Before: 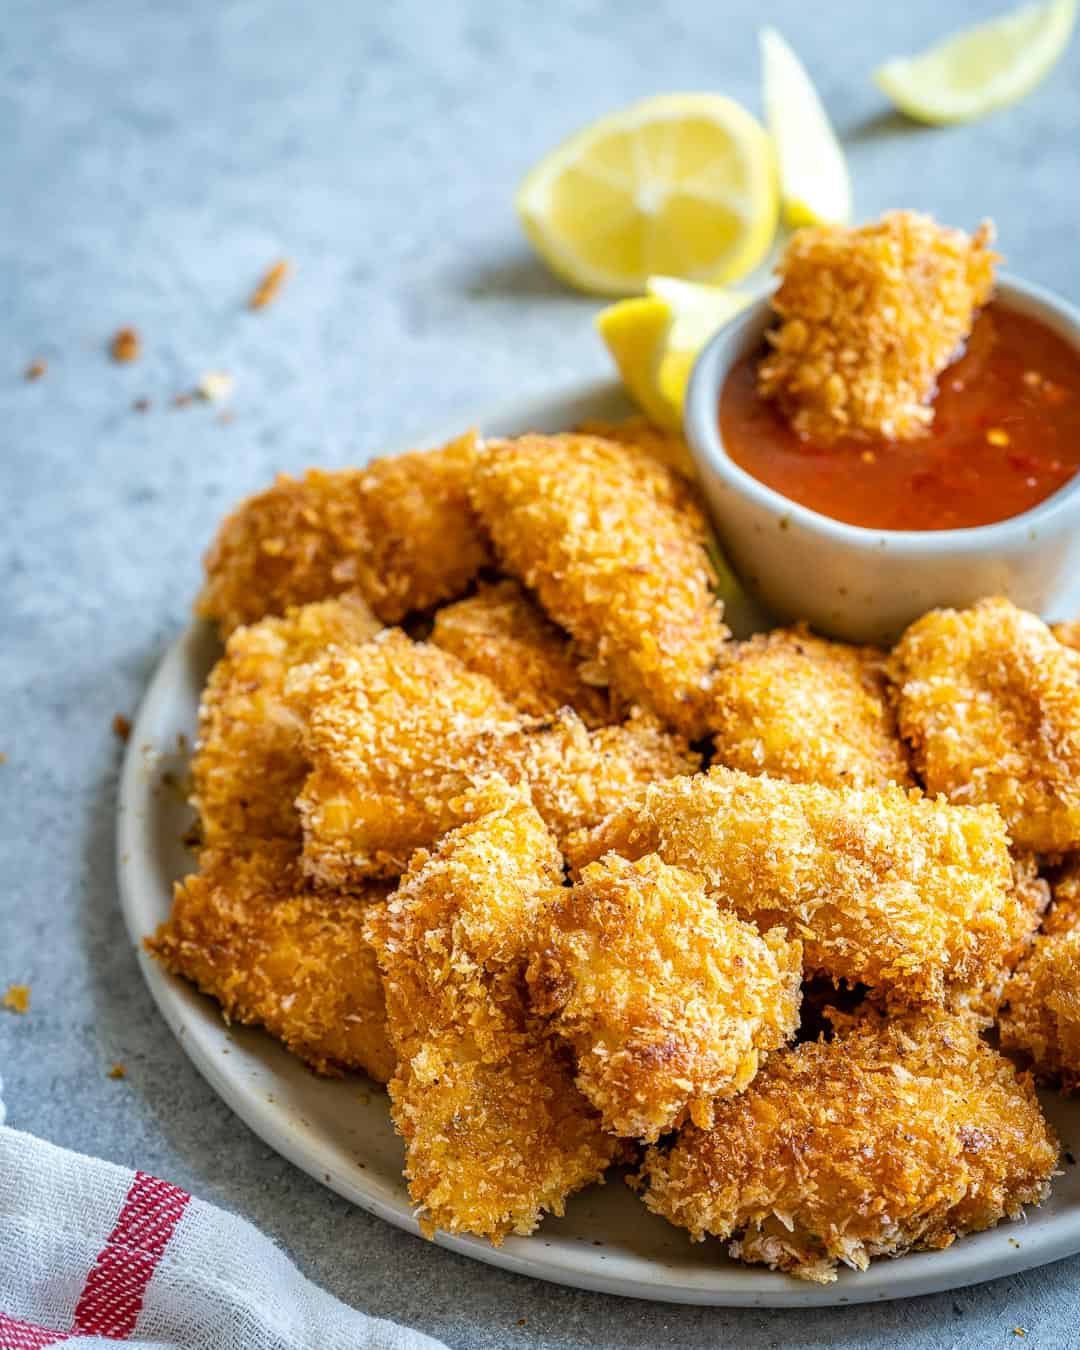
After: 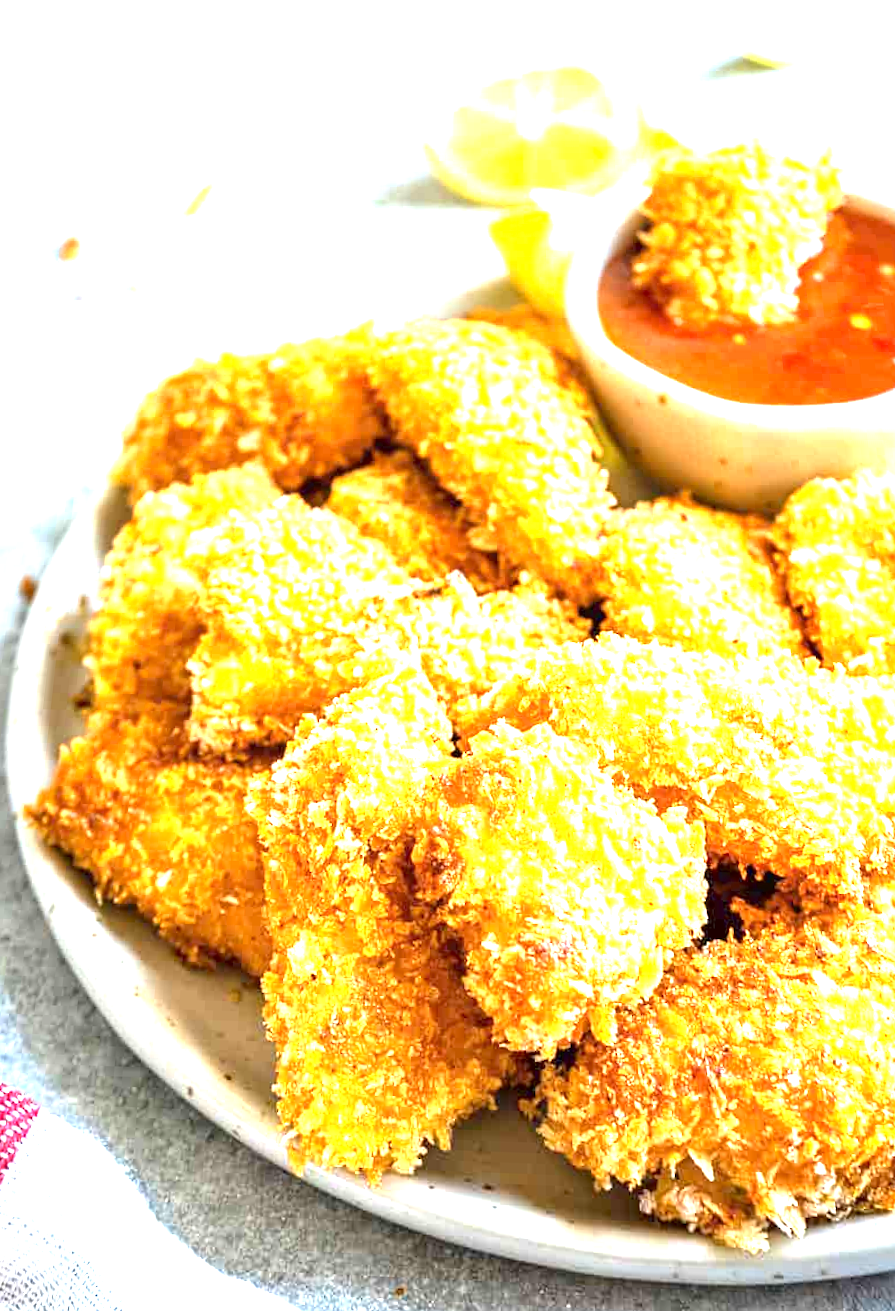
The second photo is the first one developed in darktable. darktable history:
exposure: exposure 2 EV, compensate highlight preservation false
rotate and perspective: rotation 0.72°, lens shift (vertical) -0.352, lens shift (horizontal) -0.051, crop left 0.152, crop right 0.859, crop top 0.019, crop bottom 0.964
